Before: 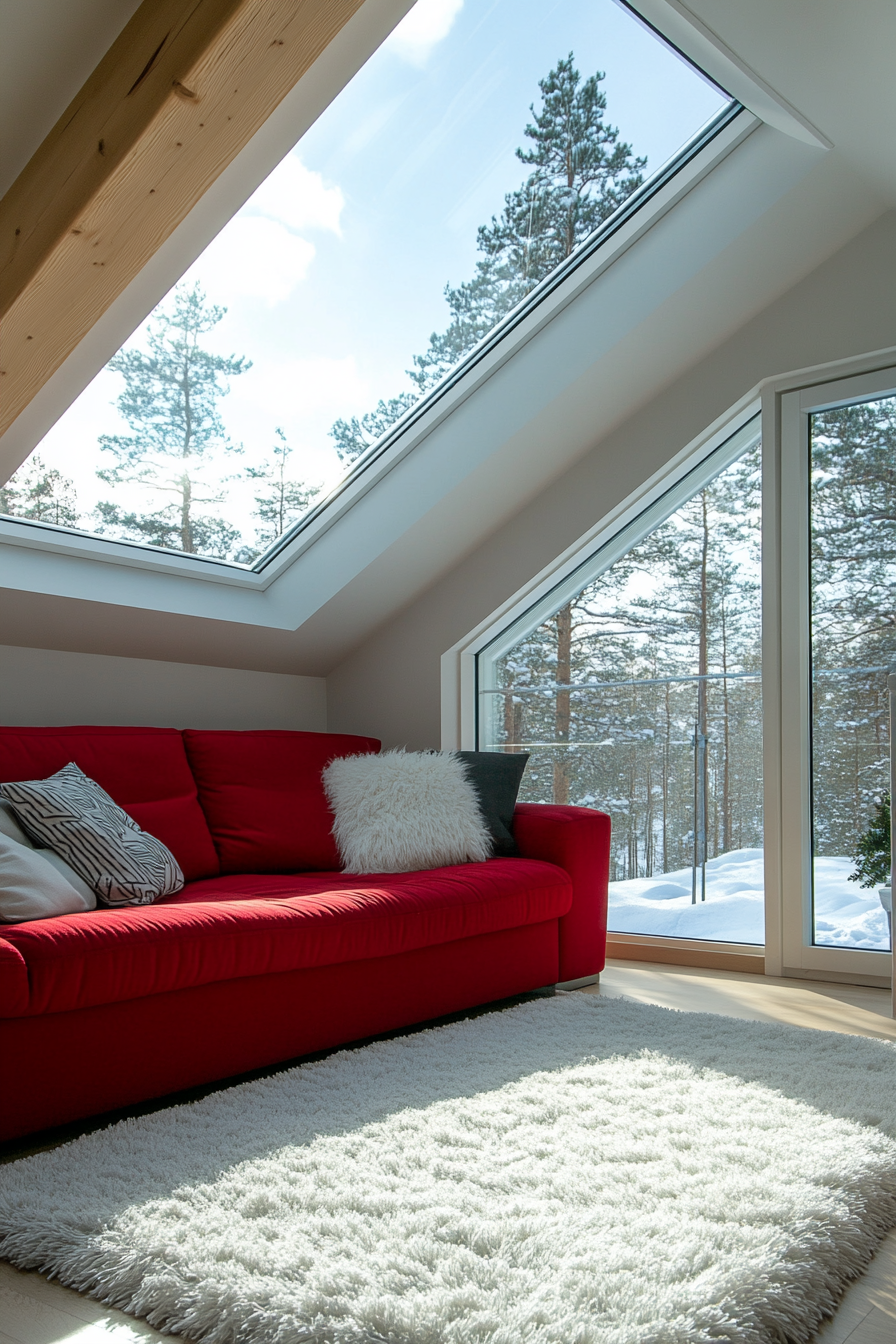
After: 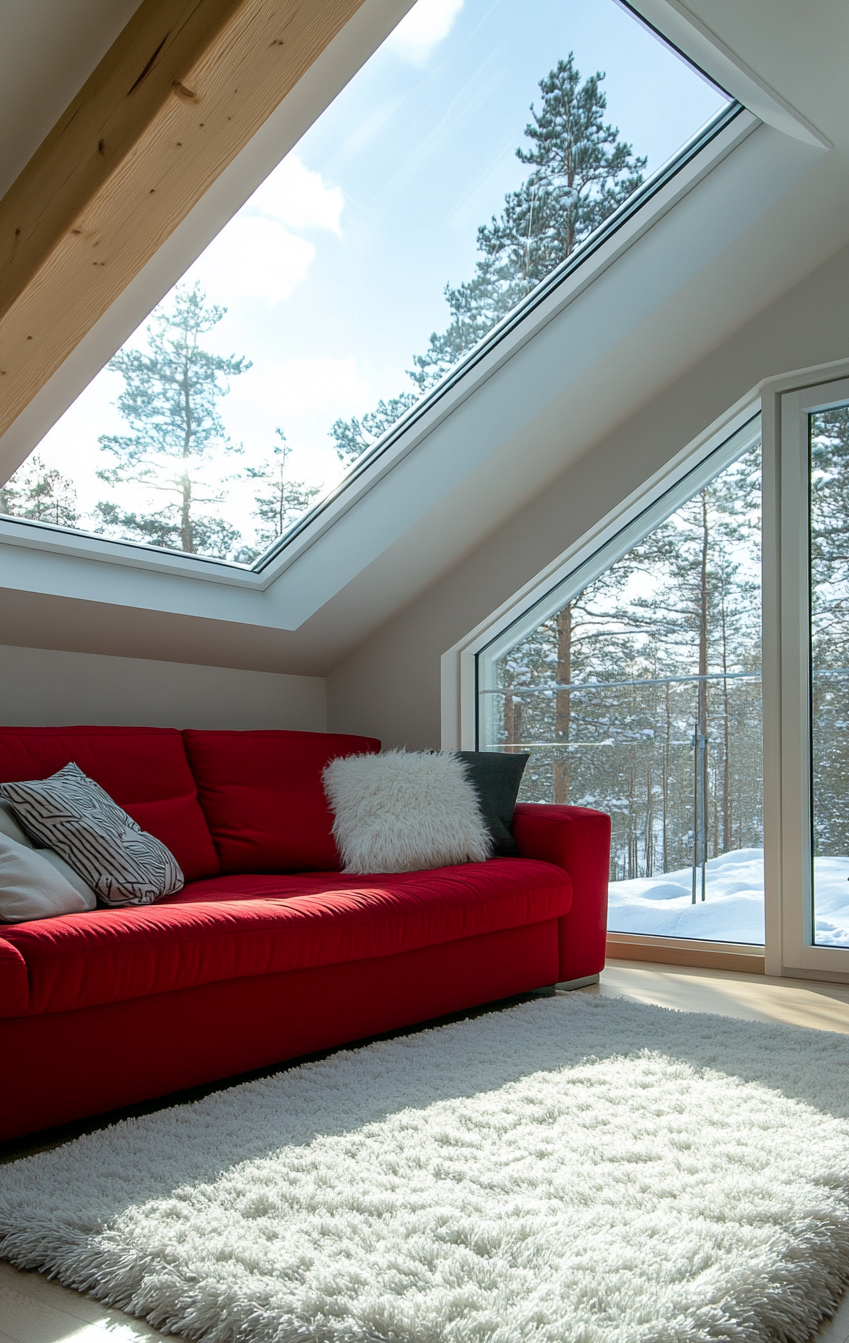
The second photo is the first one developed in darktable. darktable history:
crop and rotate: right 5.167%
tone equalizer: on, module defaults
